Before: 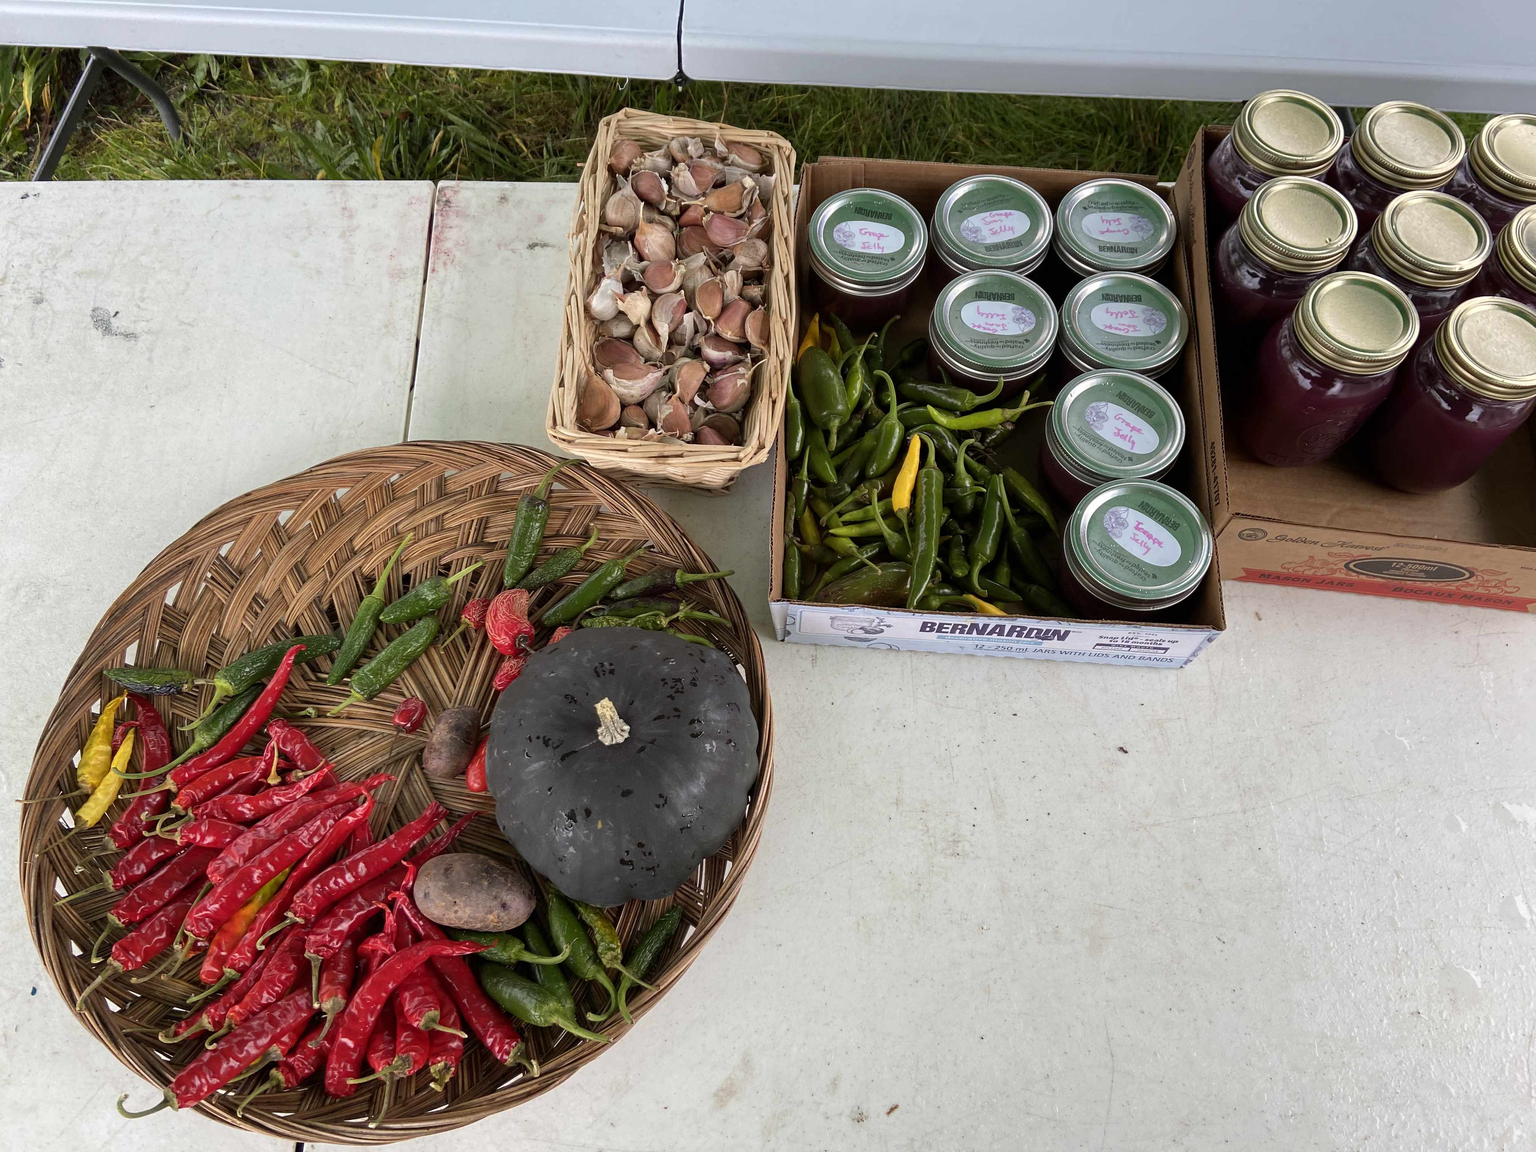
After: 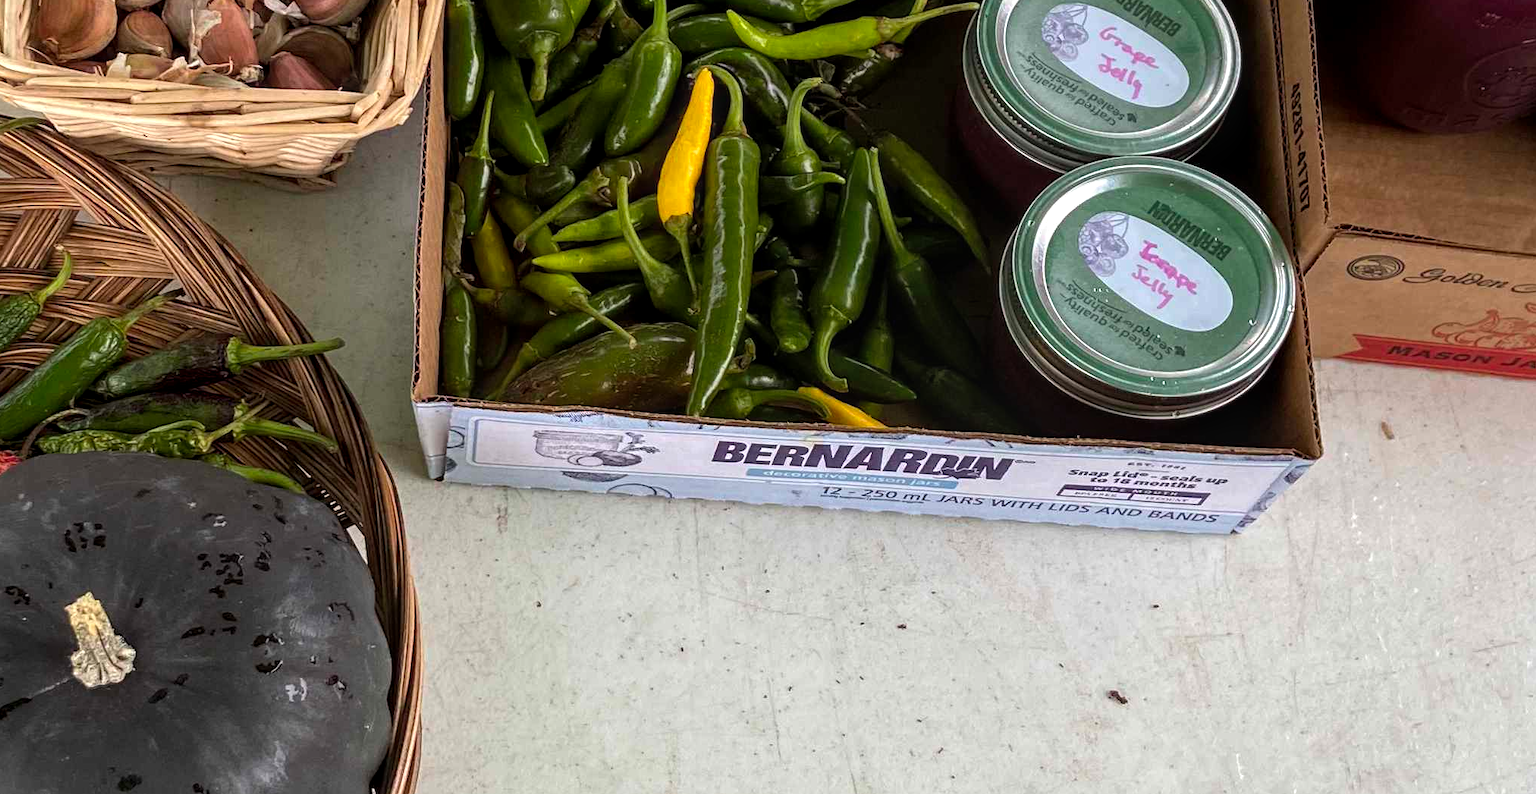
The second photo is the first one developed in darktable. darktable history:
crop: left 36.607%, top 34.735%, right 13.146%, bottom 30.611%
local contrast: on, module defaults
exposure: compensate highlight preservation false
color balance: contrast 8.5%, output saturation 105%
